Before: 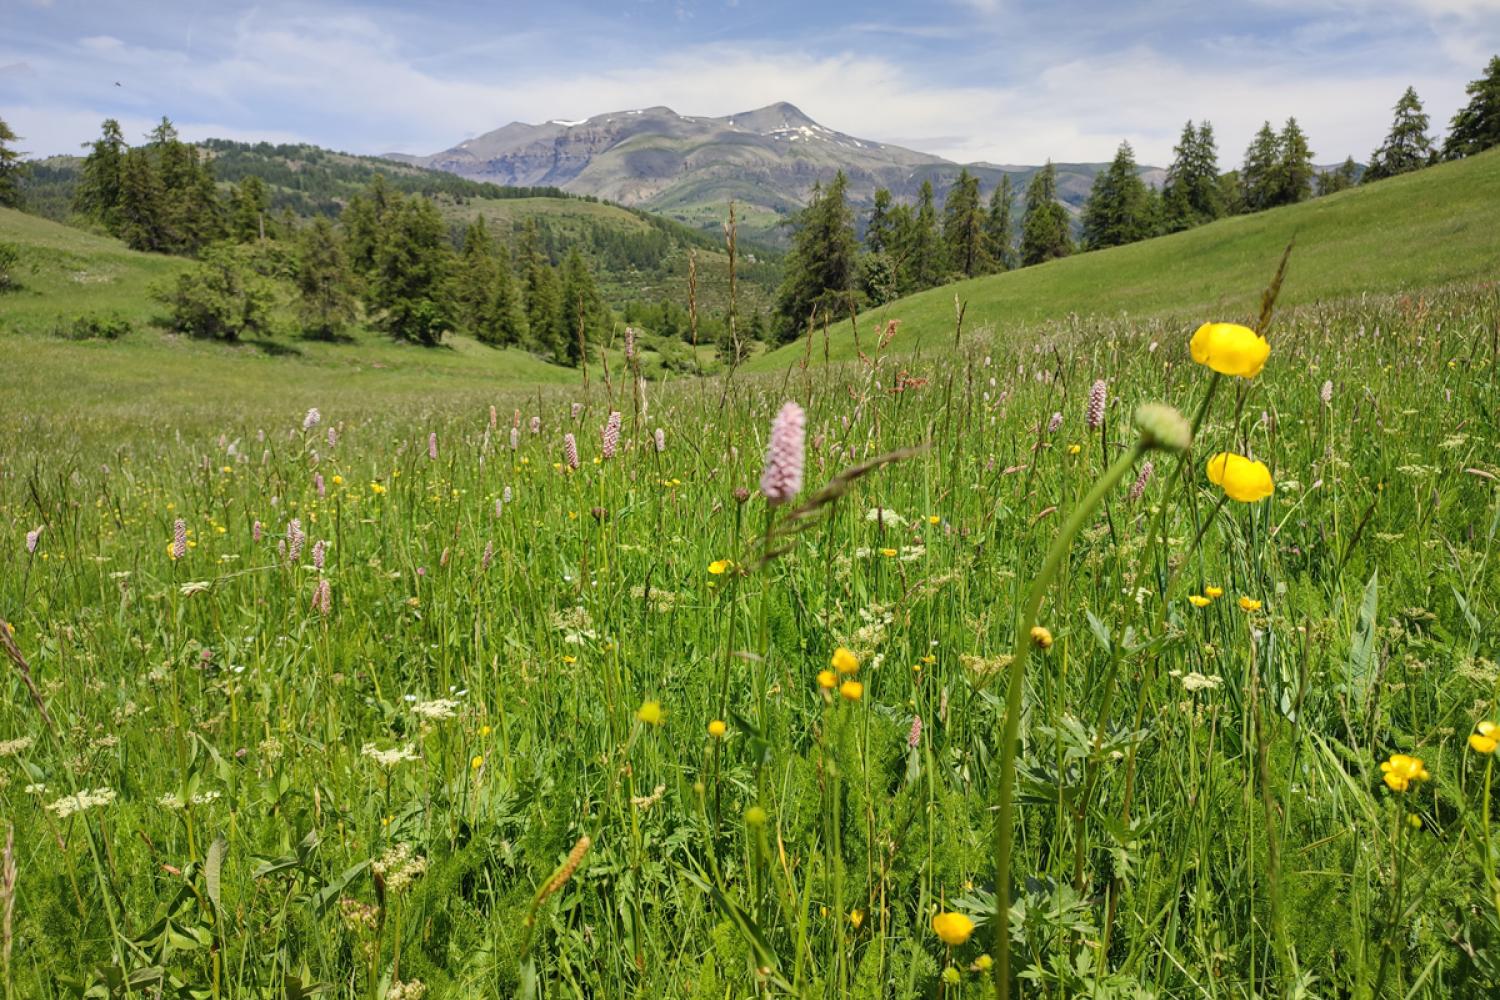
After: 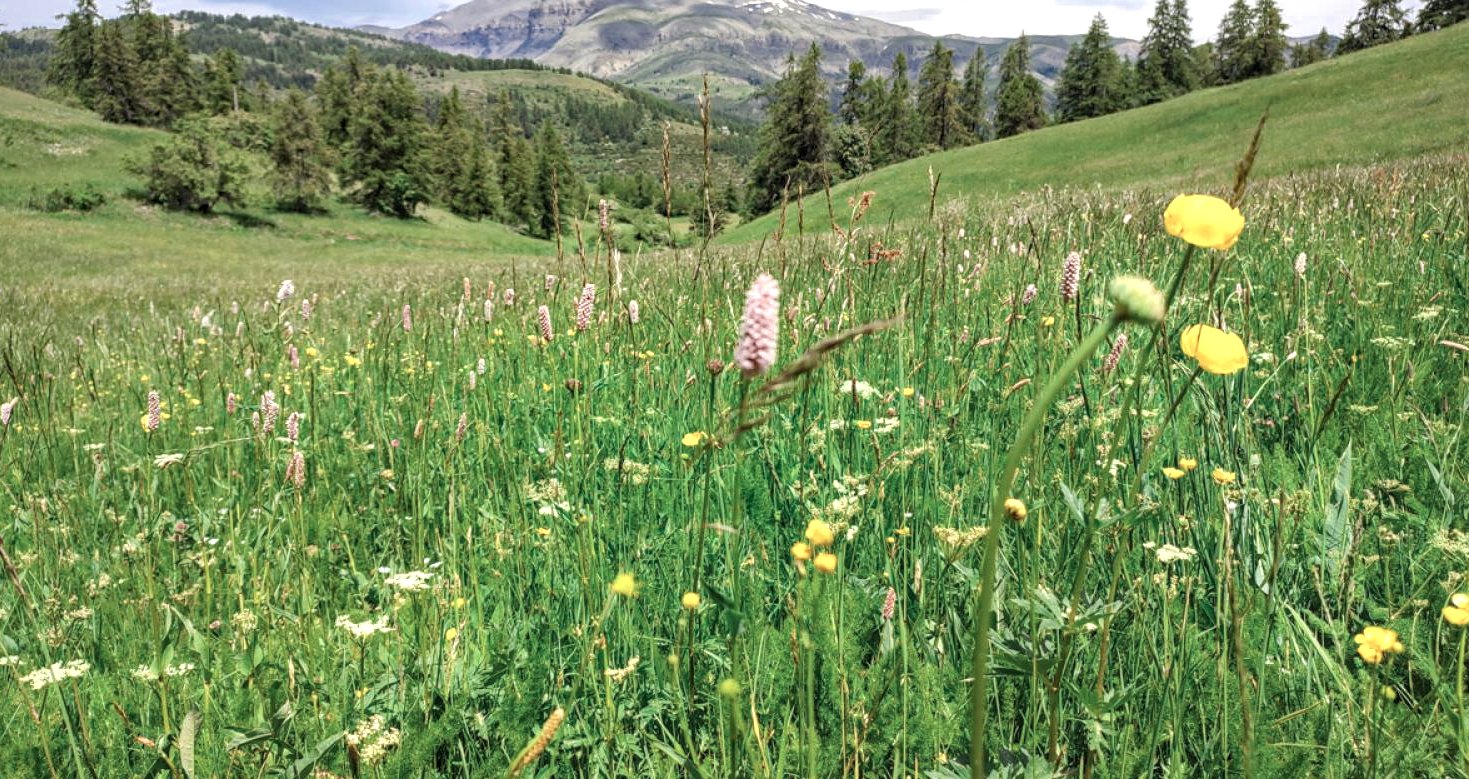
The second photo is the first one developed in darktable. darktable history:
rgb levels: preserve colors max RGB
haze removal: compatibility mode true, adaptive false
crop and rotate: left 1.814%, top 12.818%, right 0.25%, bottom 9.225%
local contrast: on, module defaults
tone equalizer: on, module defaults
color zones: curves: ch0 [(0, 0.5) (0.125, 0.4) (0.25, 0.5) (0.375, 0.4) (0.5, 0.4) (0.625, 0.35) (0.75, 0.35) (0.875, 0.5)]; ch1 [(0, 0.35) (0.125, 0.45) (0.25, 0.35) (0.375, 0.35) (0.5, 0.35) (0.625, 0.35) (0.75, 0.45) (0.875, 0.35)]; ch2 [(0, 0.6) (0.125, 0.5) (0.25, 0.5) (0.375, 0.6) (0.5, 0.6) (0.625, 0.5) (0.75, 0.5) (0.875, 0.5)]
exposure: black level correction 0, exposure 0.6 EV, compensate exposure bias true, compensate highlight preservation false
shadows and highlights: shadows 30.86, highlights 0, soften with gaussian
